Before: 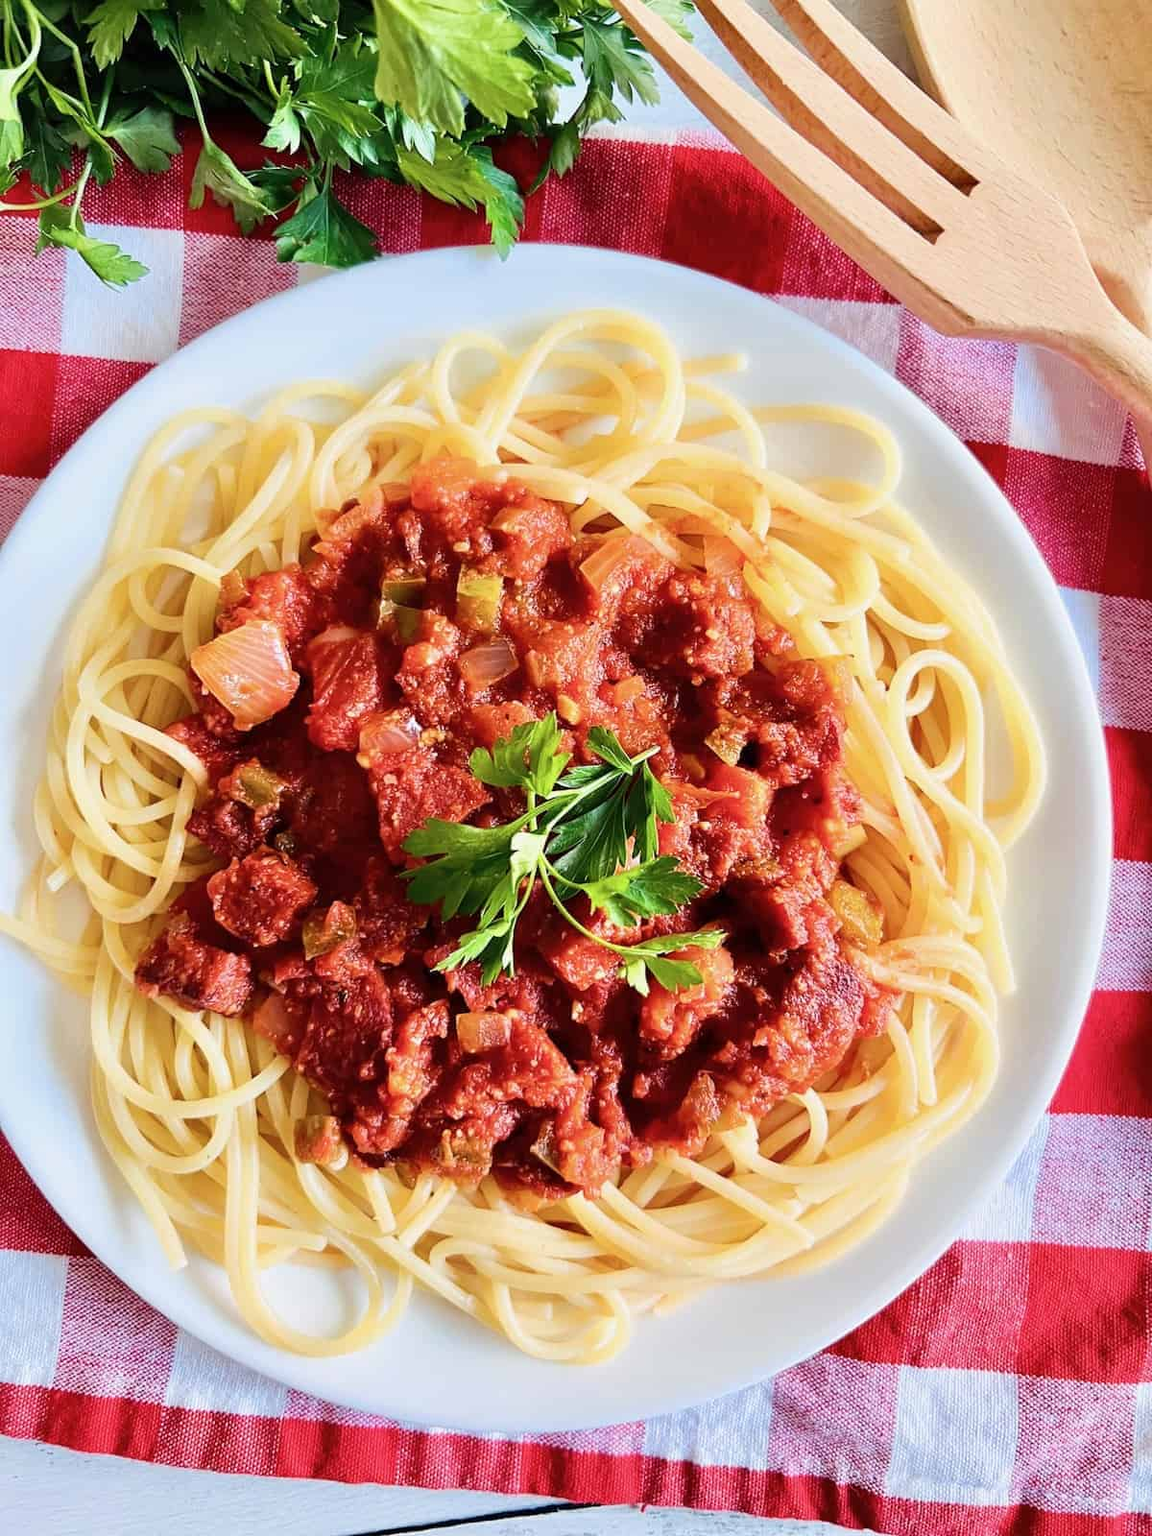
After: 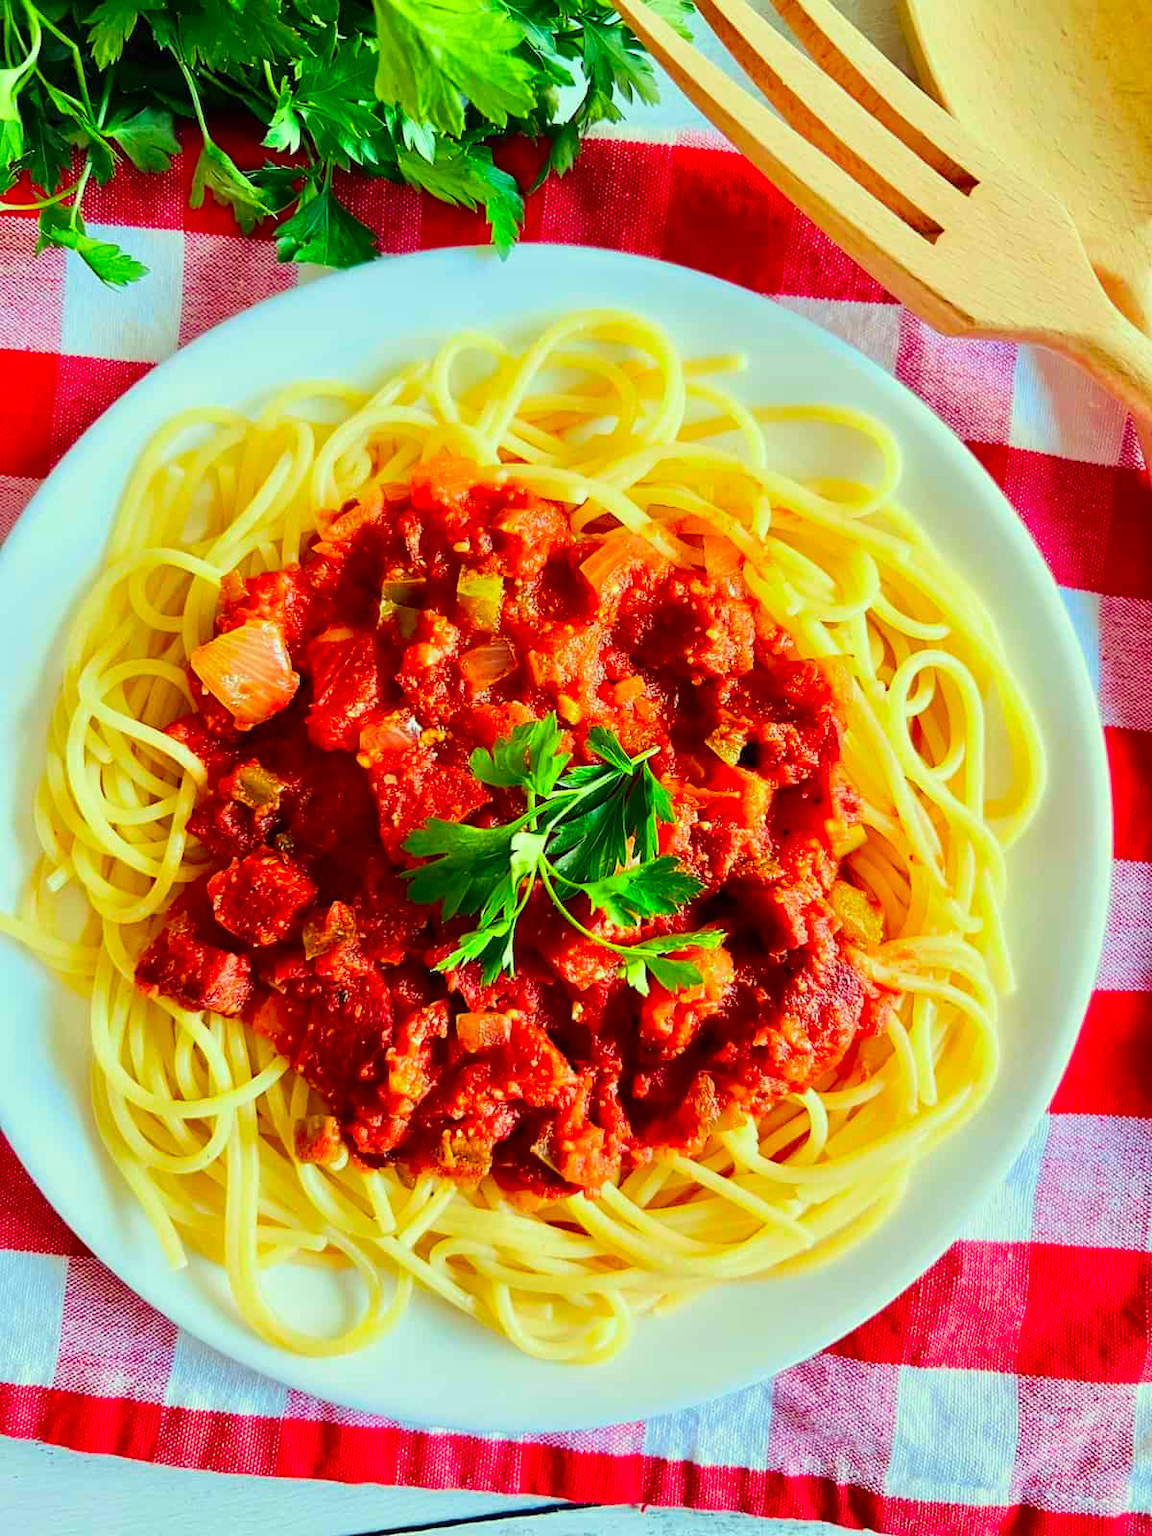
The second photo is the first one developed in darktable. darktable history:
color correction: highlights a* -10.77, highlights b* 9.8, saturation 1.72
color balance: output saturation 98.5%
